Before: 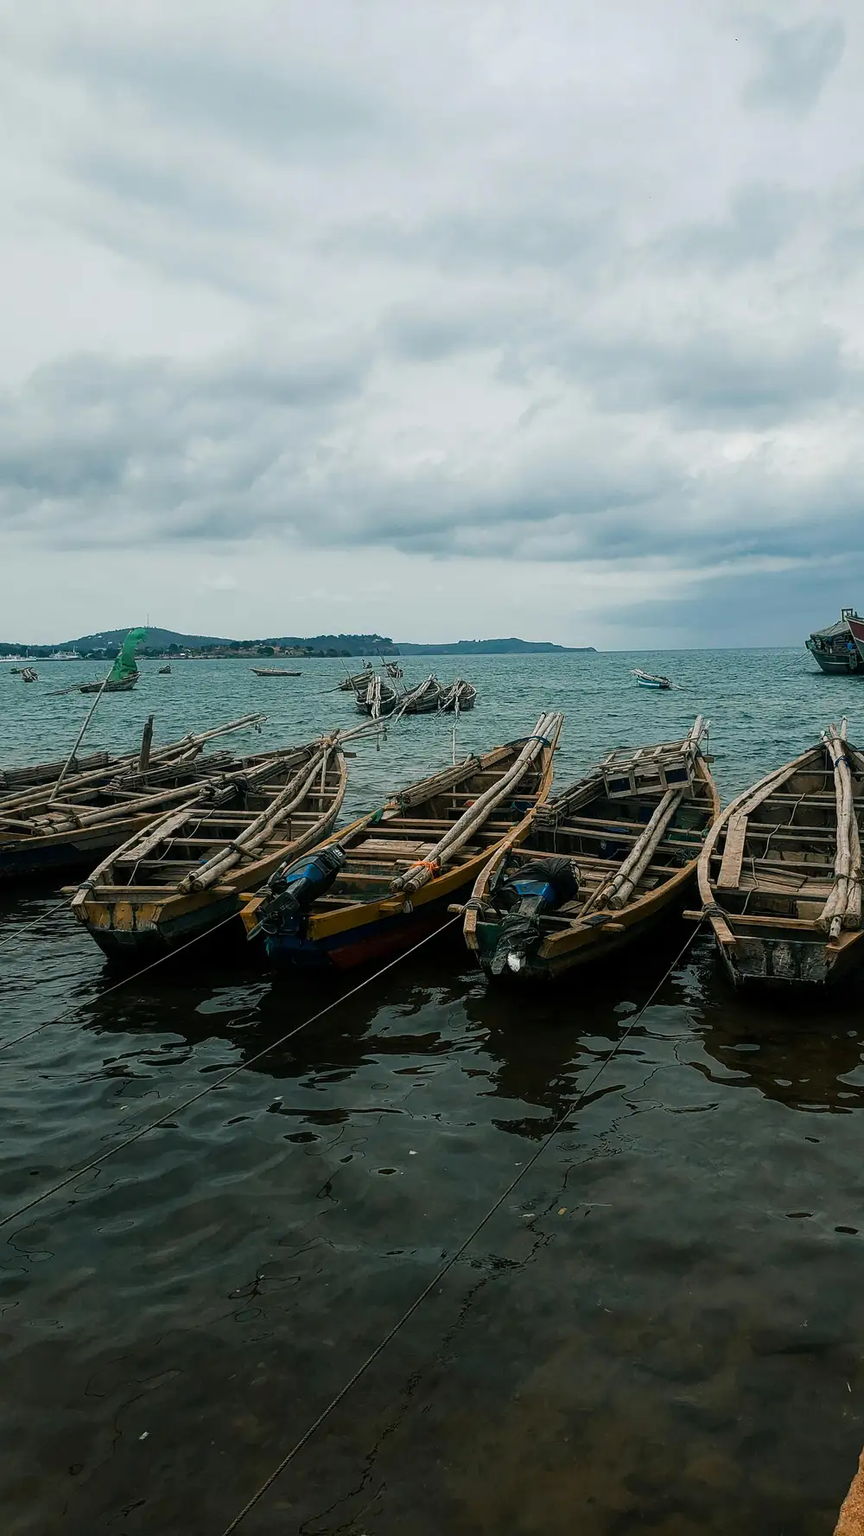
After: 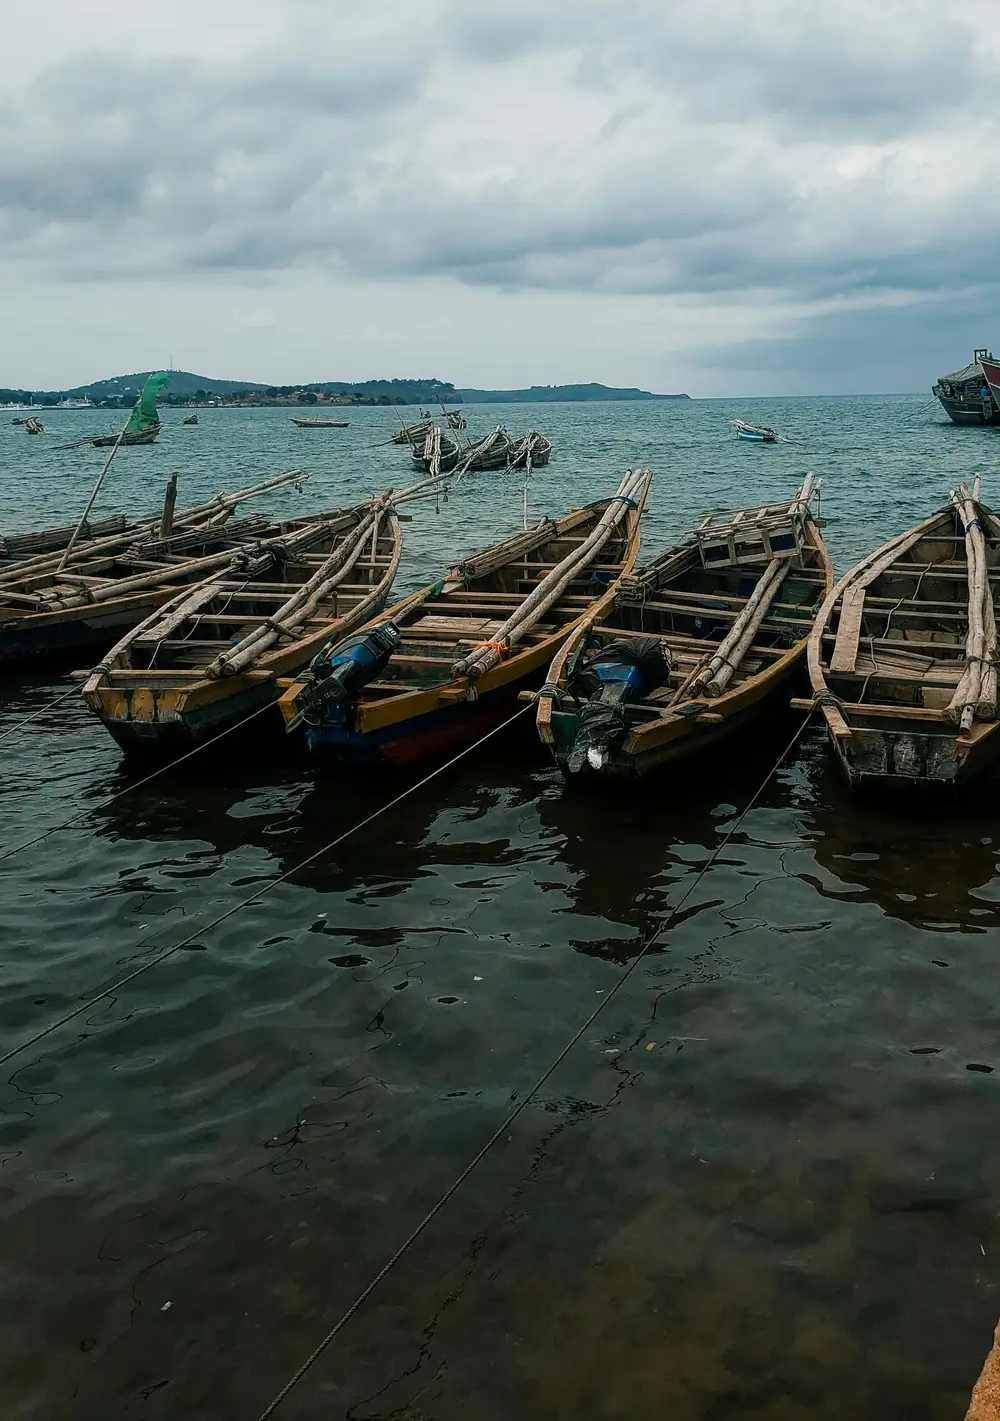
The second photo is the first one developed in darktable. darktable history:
crop and rotate: top 20.011%
